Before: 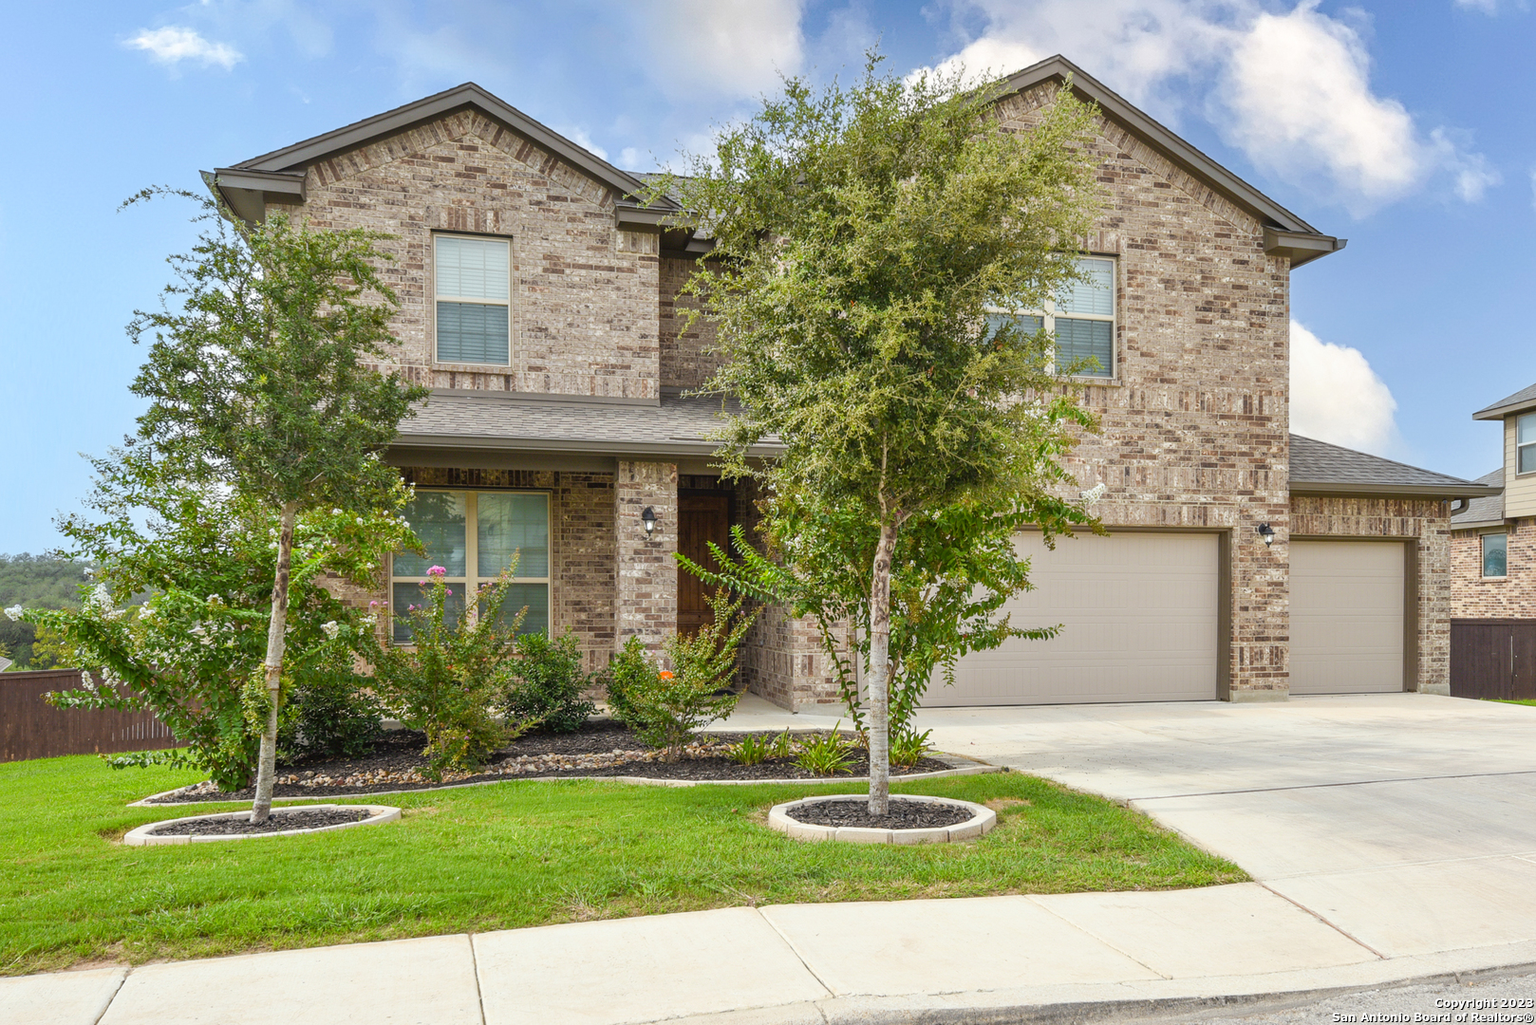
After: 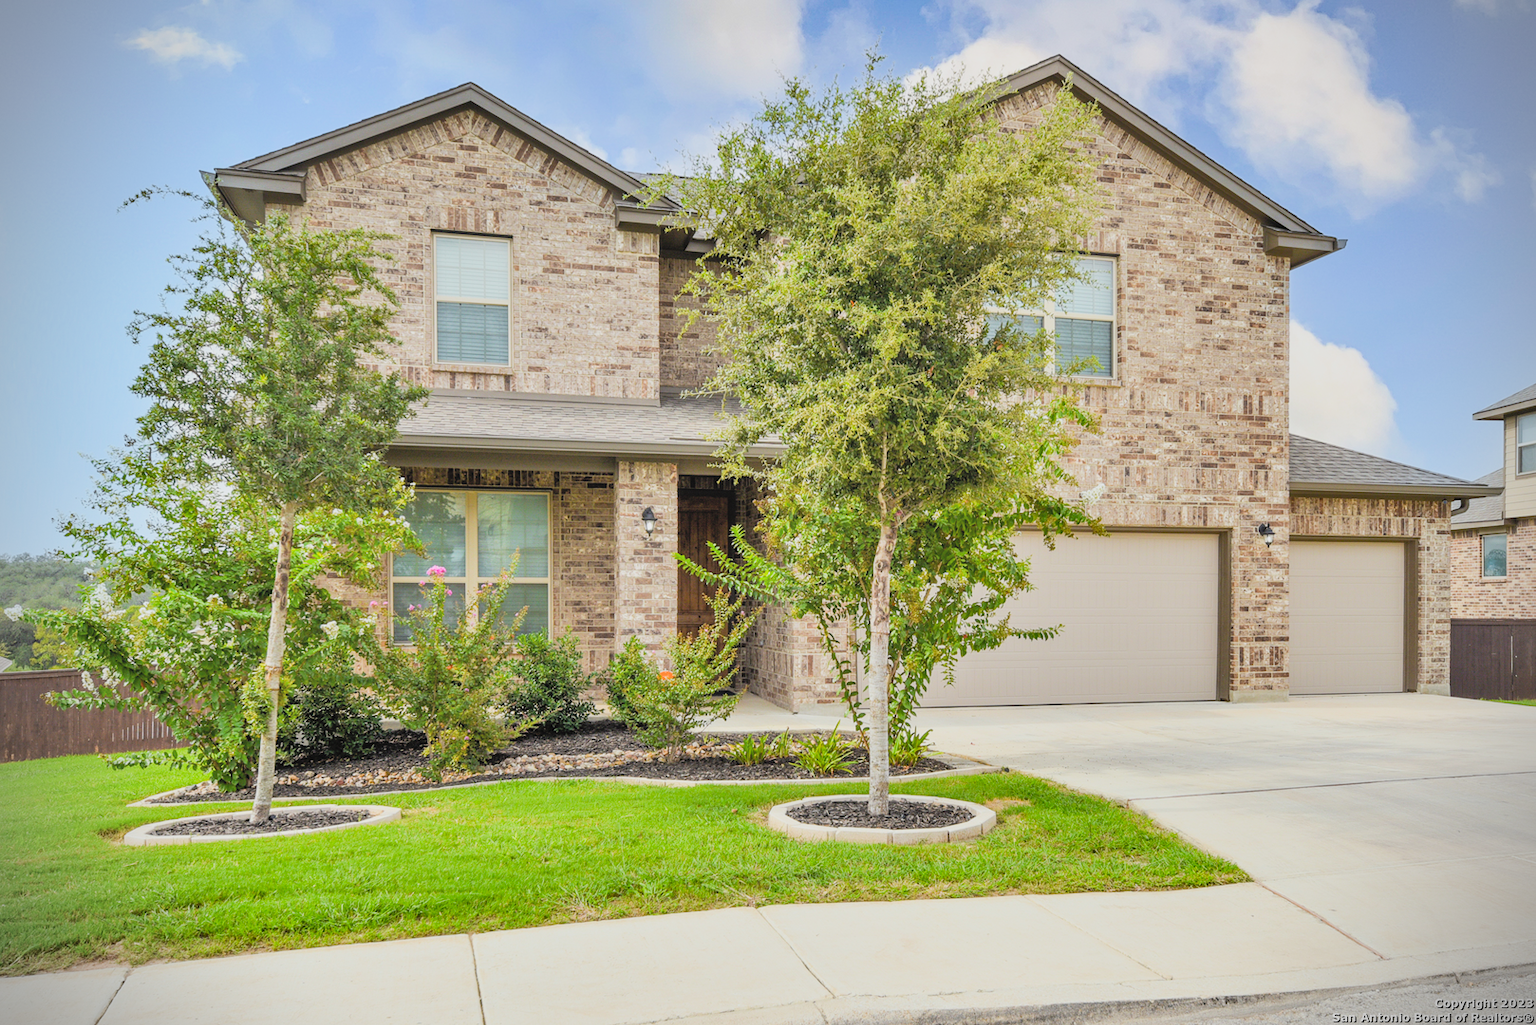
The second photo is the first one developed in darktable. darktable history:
filmic rgb: black relative exposure -7.65 EV, white relative exposure 4.56 EV, threshold 2.96 EV, hardness 3.61, enable highlight reconstruction true
contrast brightness saturation: contrast 0.097, brightness 0.296, saturation 0.137
exposure: exposure 0.202 EV, compensate exposure bias true, compensate highlight preservation false
shadows and highlights: soften with gaussian
vignetting: fall-off start 79.86%, dithering 8-bit output
